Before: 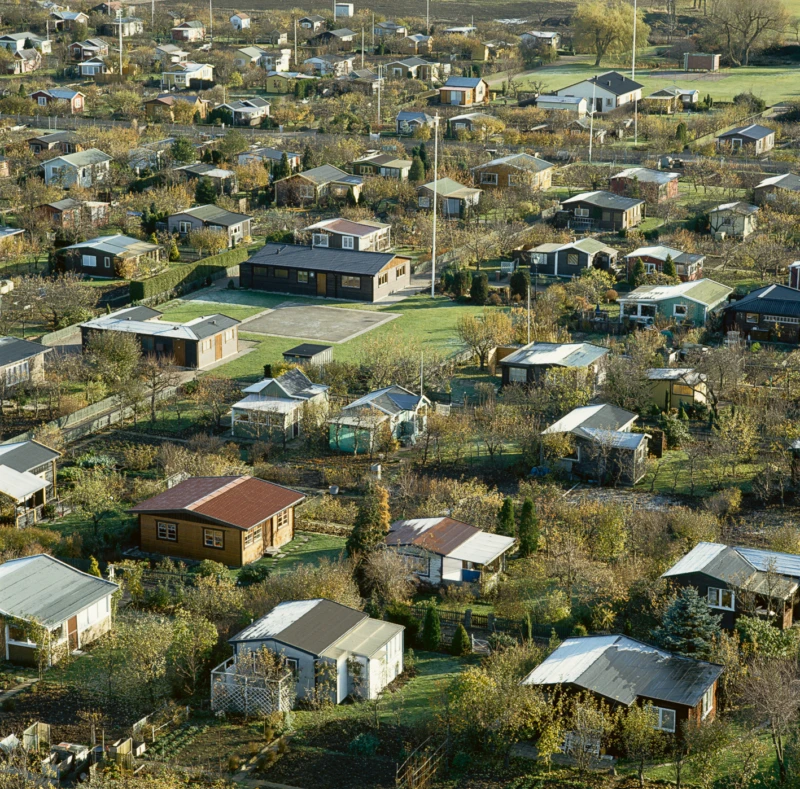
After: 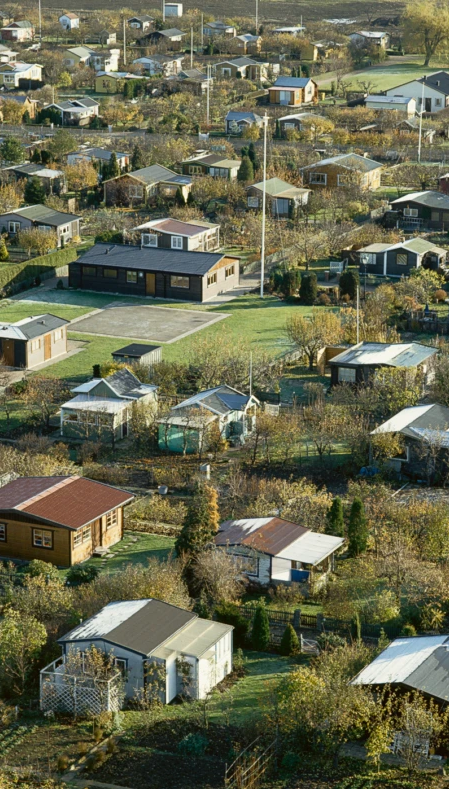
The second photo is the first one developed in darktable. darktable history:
crop: left 21.444%, right 22.349%
